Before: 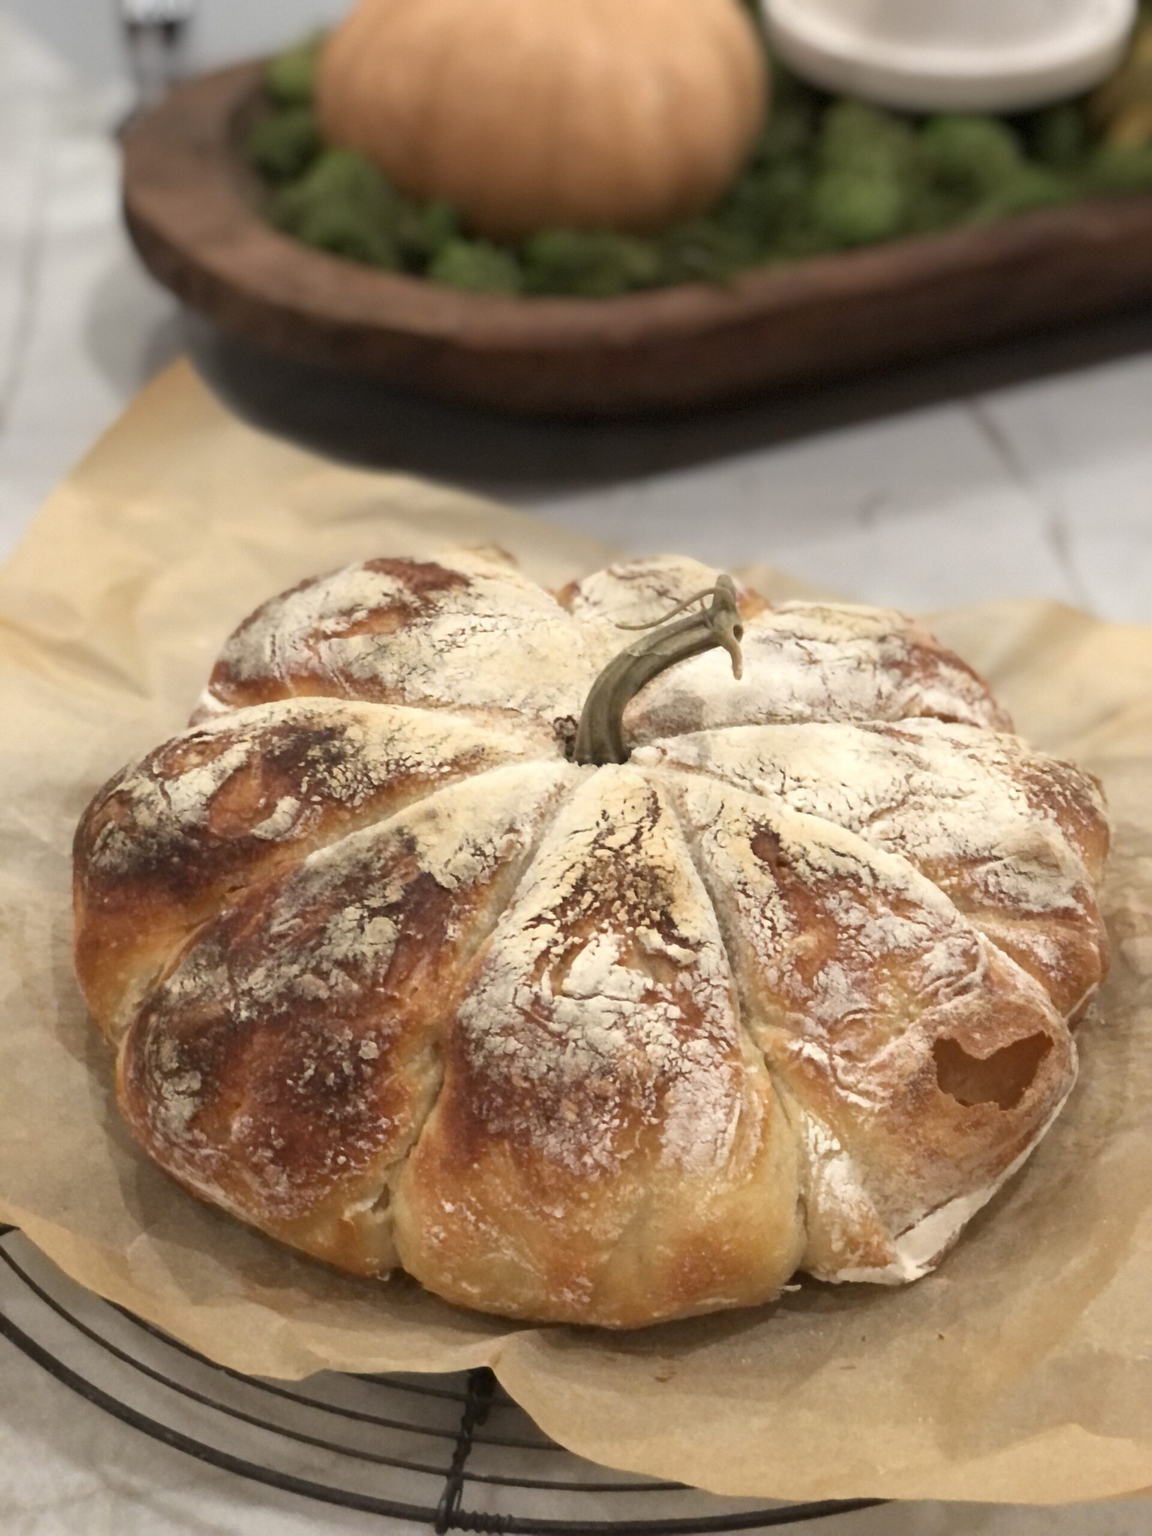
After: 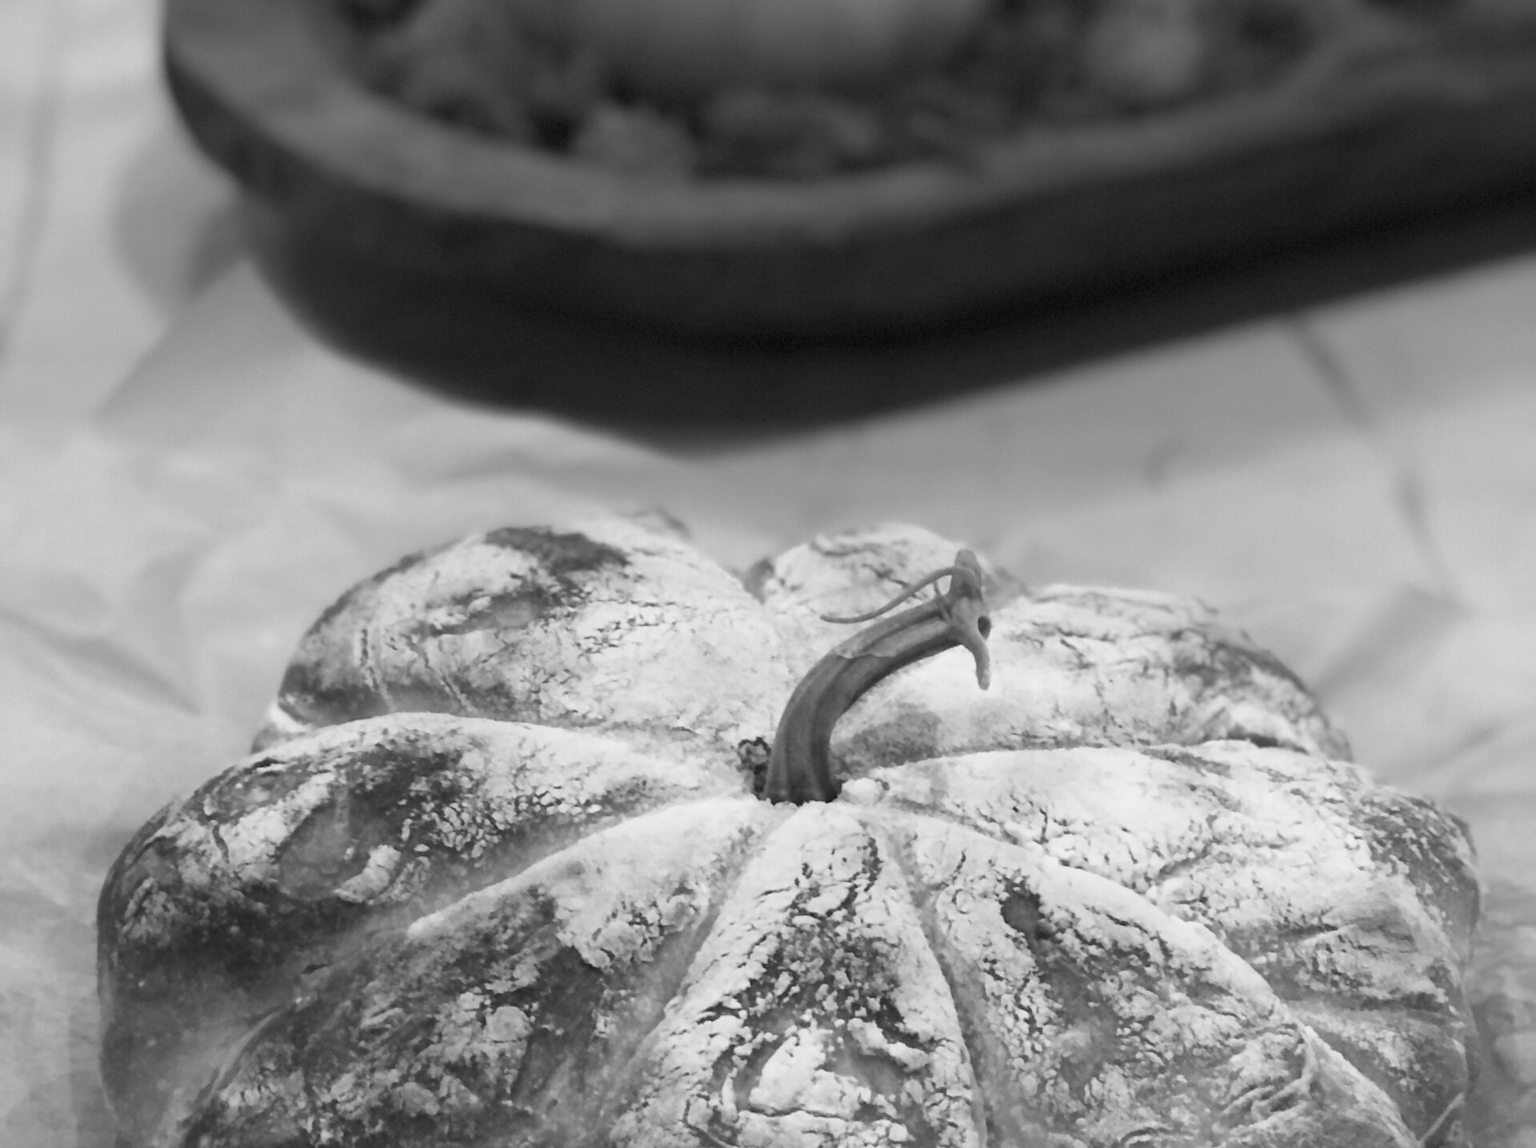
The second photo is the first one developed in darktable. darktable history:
crop and rotate: top 10.605%, bottom 33.274%
monochrome: a -74.22, b 78.2
